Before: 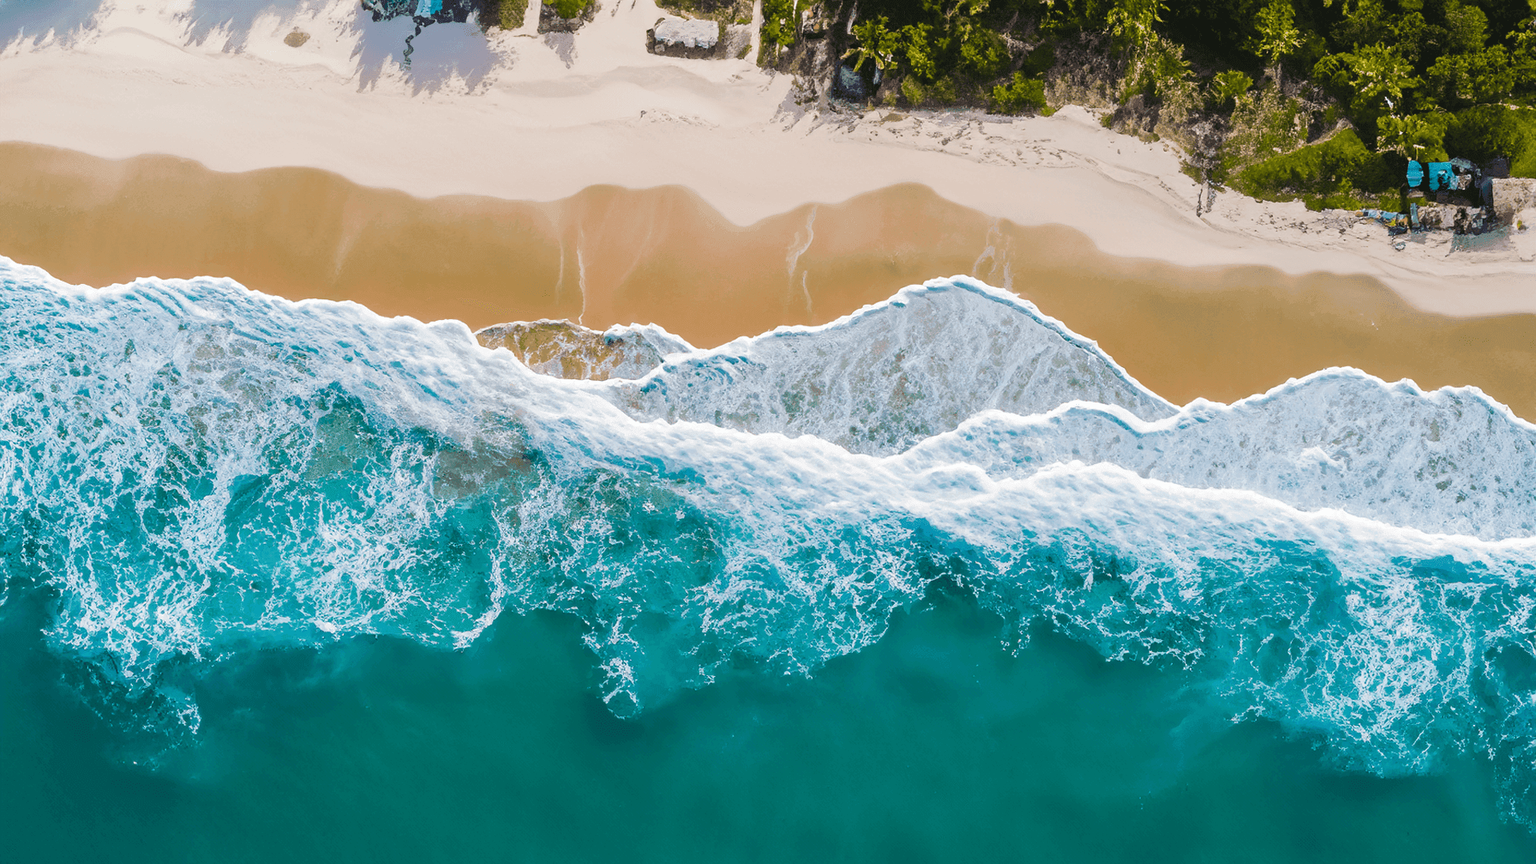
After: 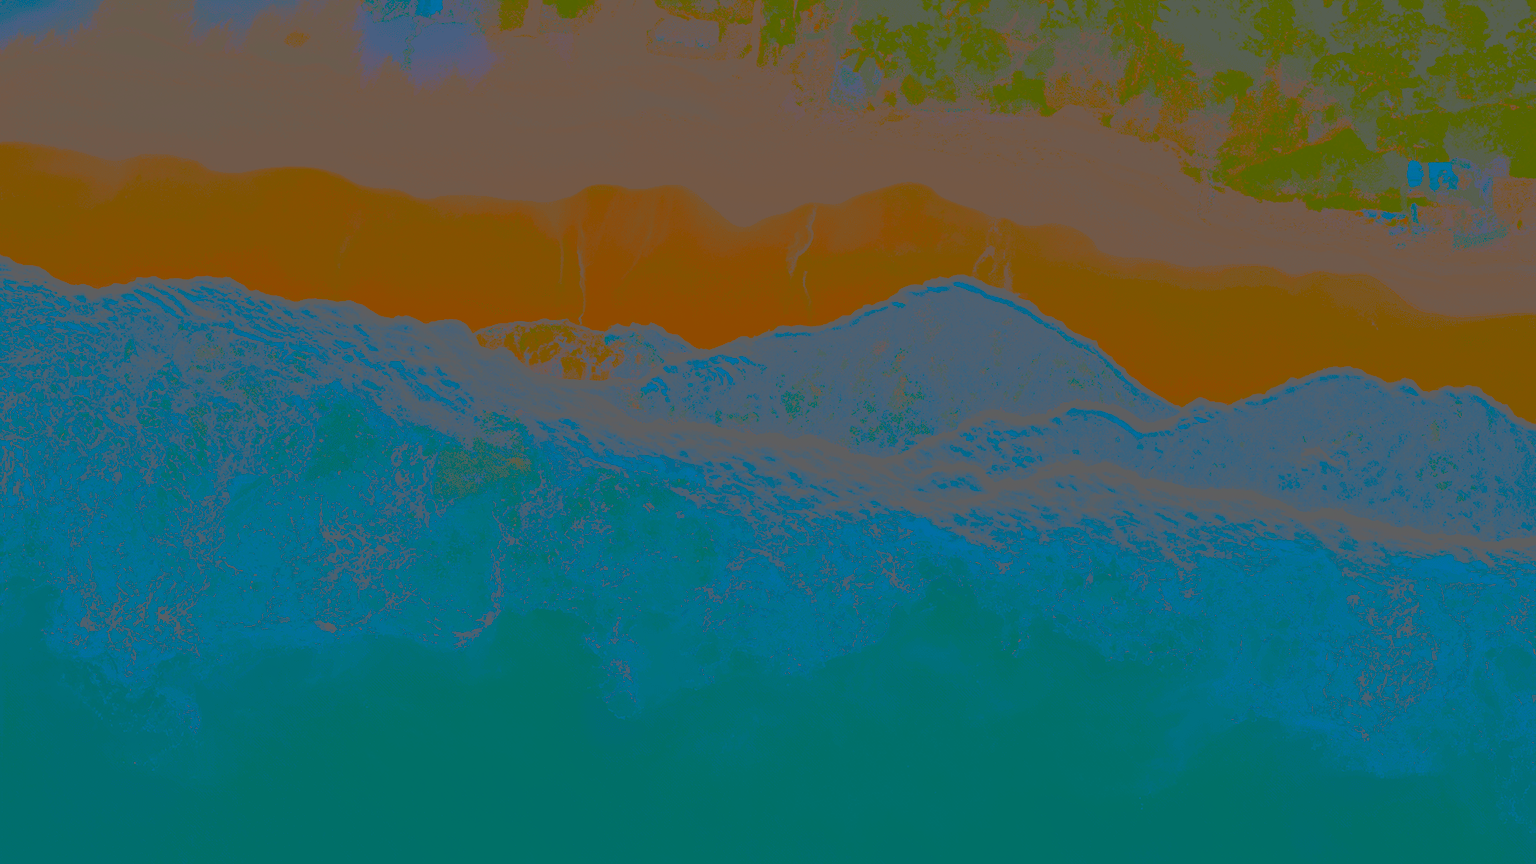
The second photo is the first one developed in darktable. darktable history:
velvia: strength 6%
sharpen: radius 1.4, amount 1.25, threshold 0.7
contrast brightness saturation: contrast -0.99, brightness -0.17, saturation 0.75
